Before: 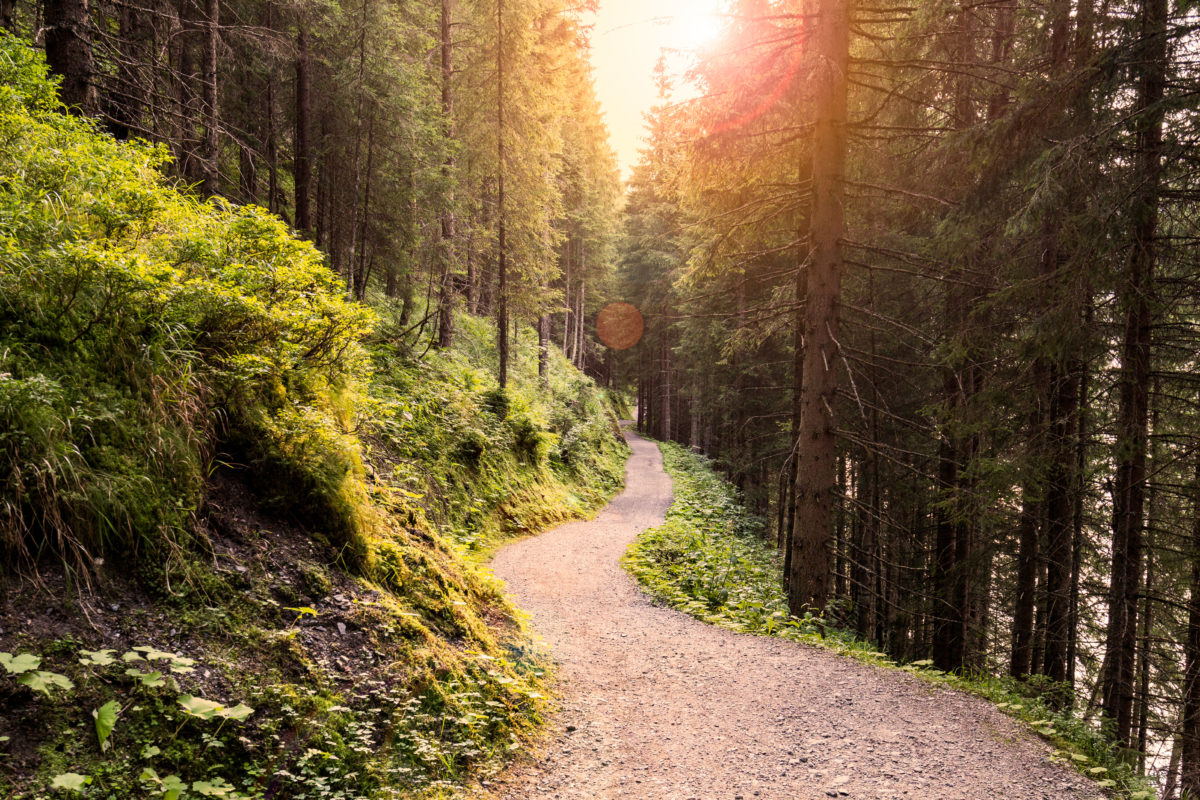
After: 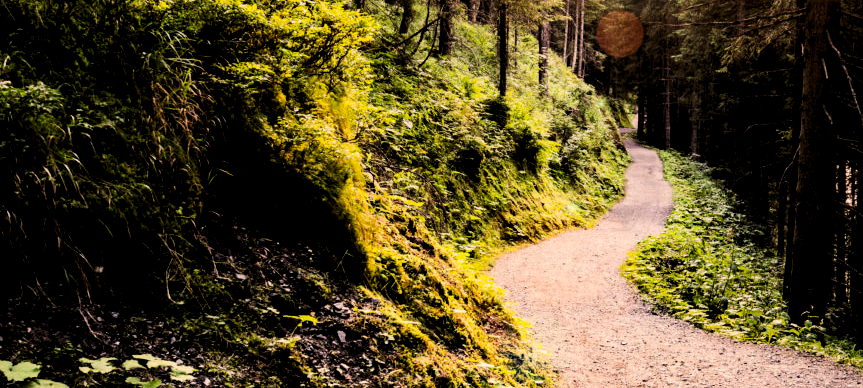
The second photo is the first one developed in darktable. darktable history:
contrast brightness saturation: contrast 0.123, brightness -0.115, saturation 0.199
filmic rgb: black relative exposure -5.1 EV, white relative exposure 3.95 EV, hardness 2.9, contrast 1.298, highlights saturation mix -9.26%
levels: levels [0.052, 0.496, 0.908]
crop: top 36.505%, right 28.035%, bottom 14.956%
